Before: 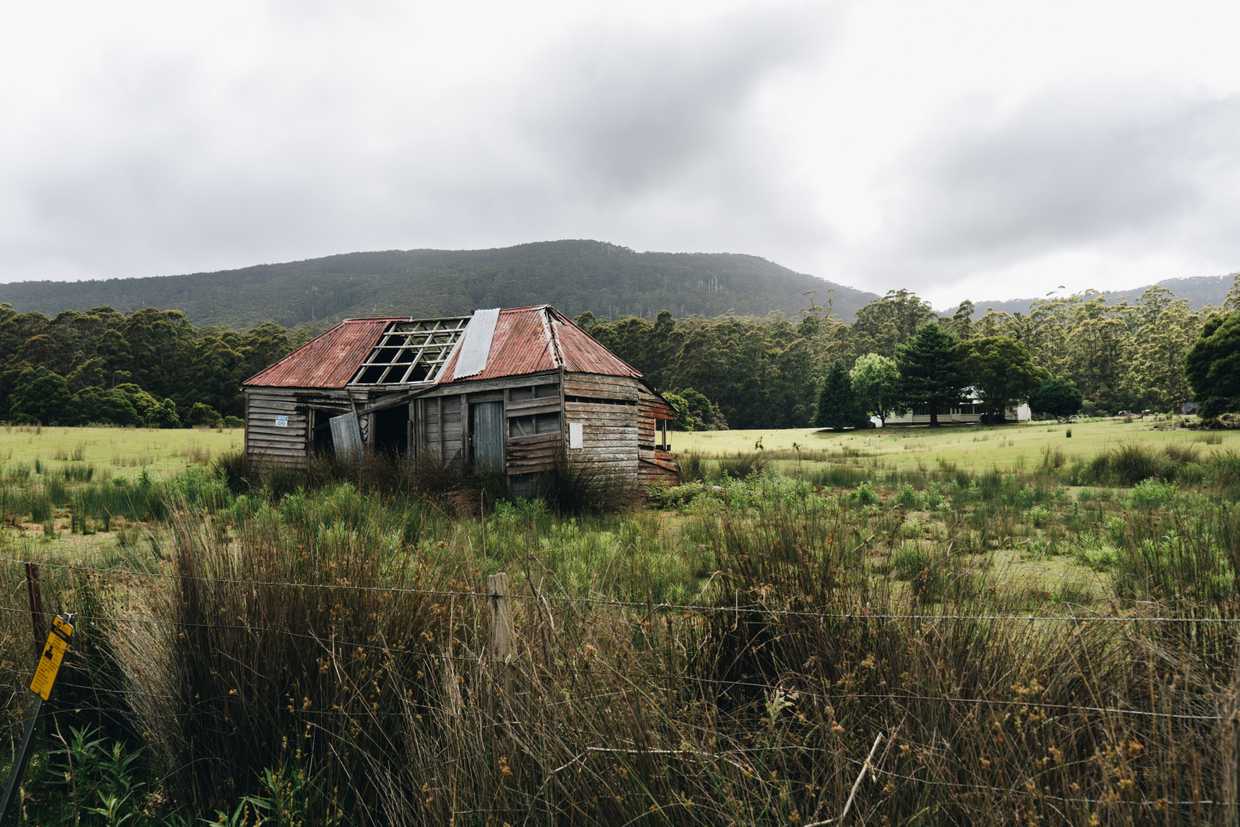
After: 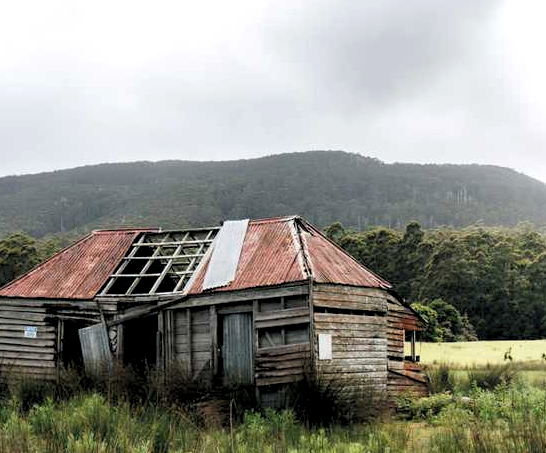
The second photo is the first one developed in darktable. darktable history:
rgb levels: levels [[0.01, 0.419, 0.839], [0, 0.5, 1], [0, 0.5, 1]]
crop: left 20.248%, top 10.86%, right 35.675%, bottom 34.321%
